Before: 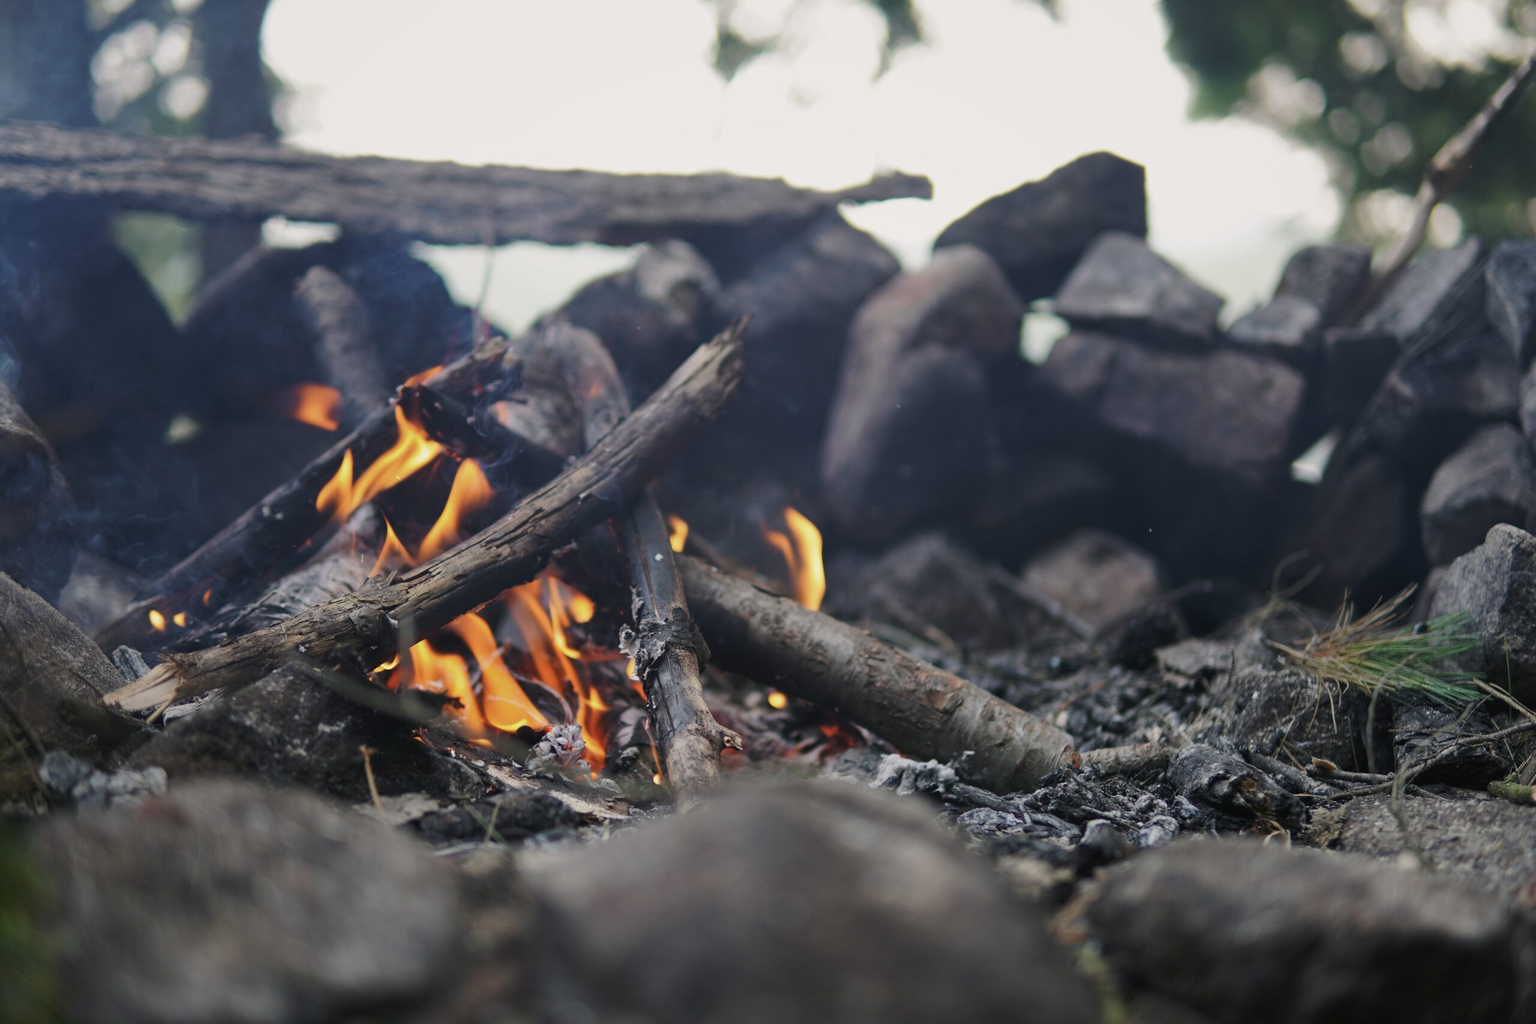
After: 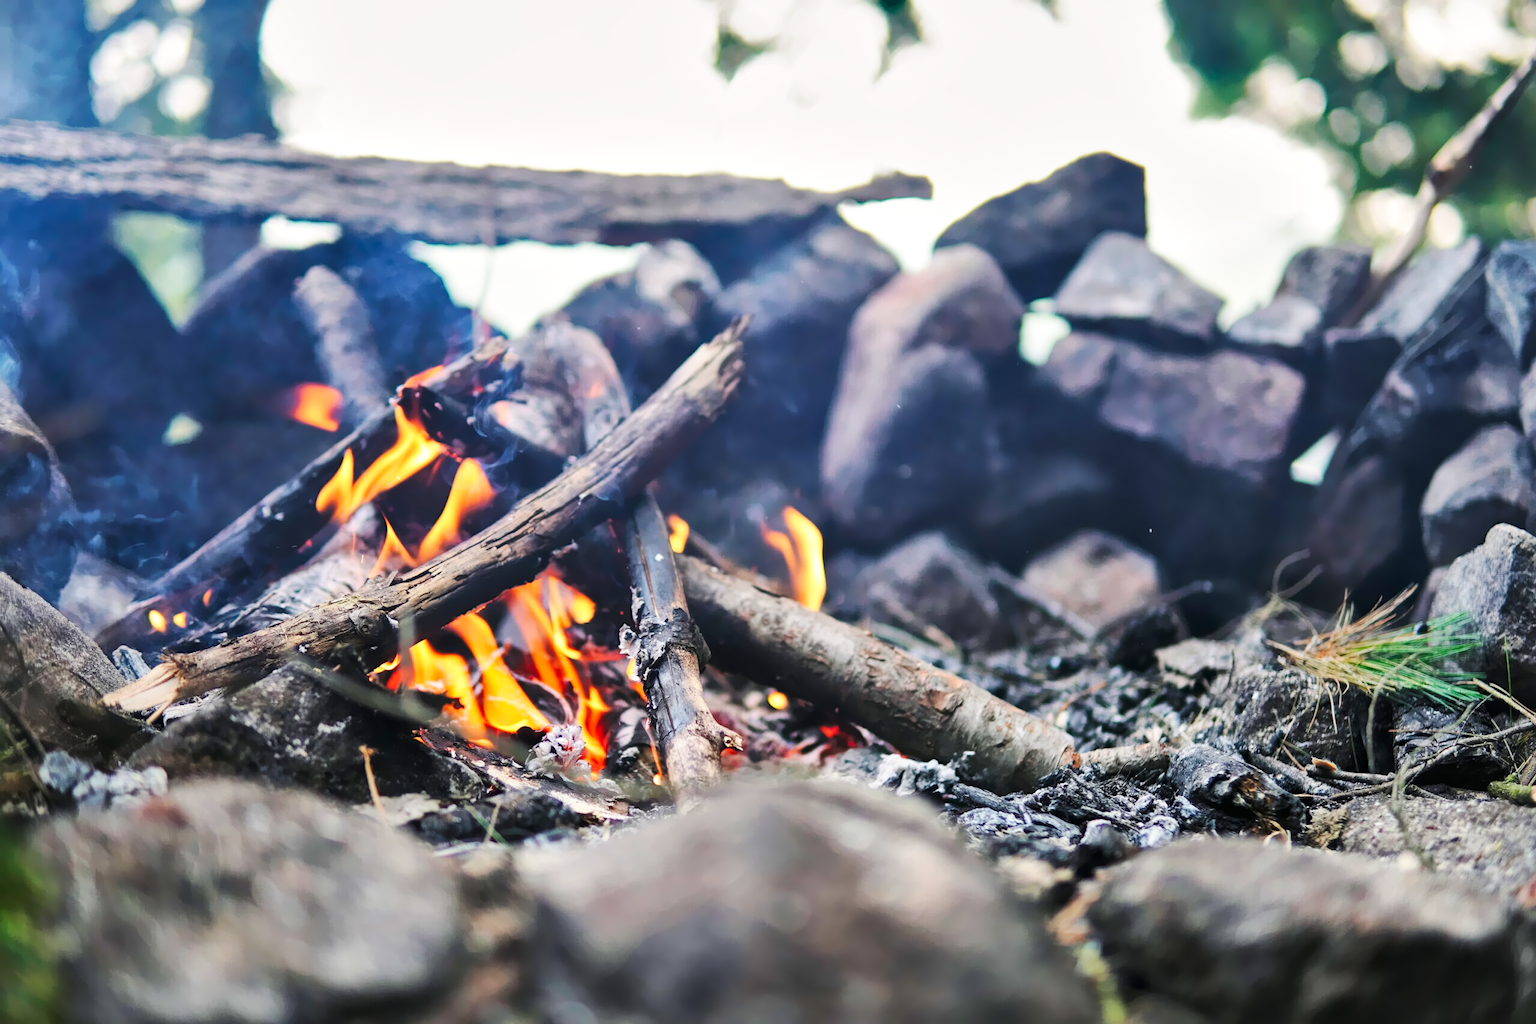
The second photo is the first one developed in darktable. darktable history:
base curve: curves: ch0 [(0, 0) (0.028, 0.03) (0.121, 0.232) (0.46, 0.748) (0.859, 0.968) (1, 1)], preserve colors none
tone curve: curves: ch0 [(0, 0) (0.526, 0.642) (1, 1)], color space Lab, linked channels, preserve colors none
shadows and highlights: soften with gaussian
local contrast: mode bilateral grid, contrast 20, coarseness 50, detail 150%, midtone range 0.2
denoise (profiled): patch size 0, strength 4, central pixel weight 0, a [-1, 0, 0], b [0, 0, 0], mode non-local means, y [[0, 0, 0.5 ×5] ×4, [0.5 ×7], [0.5 ×7]], fix various bugs in algorithm false, upgrade profiled transform false, color mode RGB, compensate highlight preservation false
